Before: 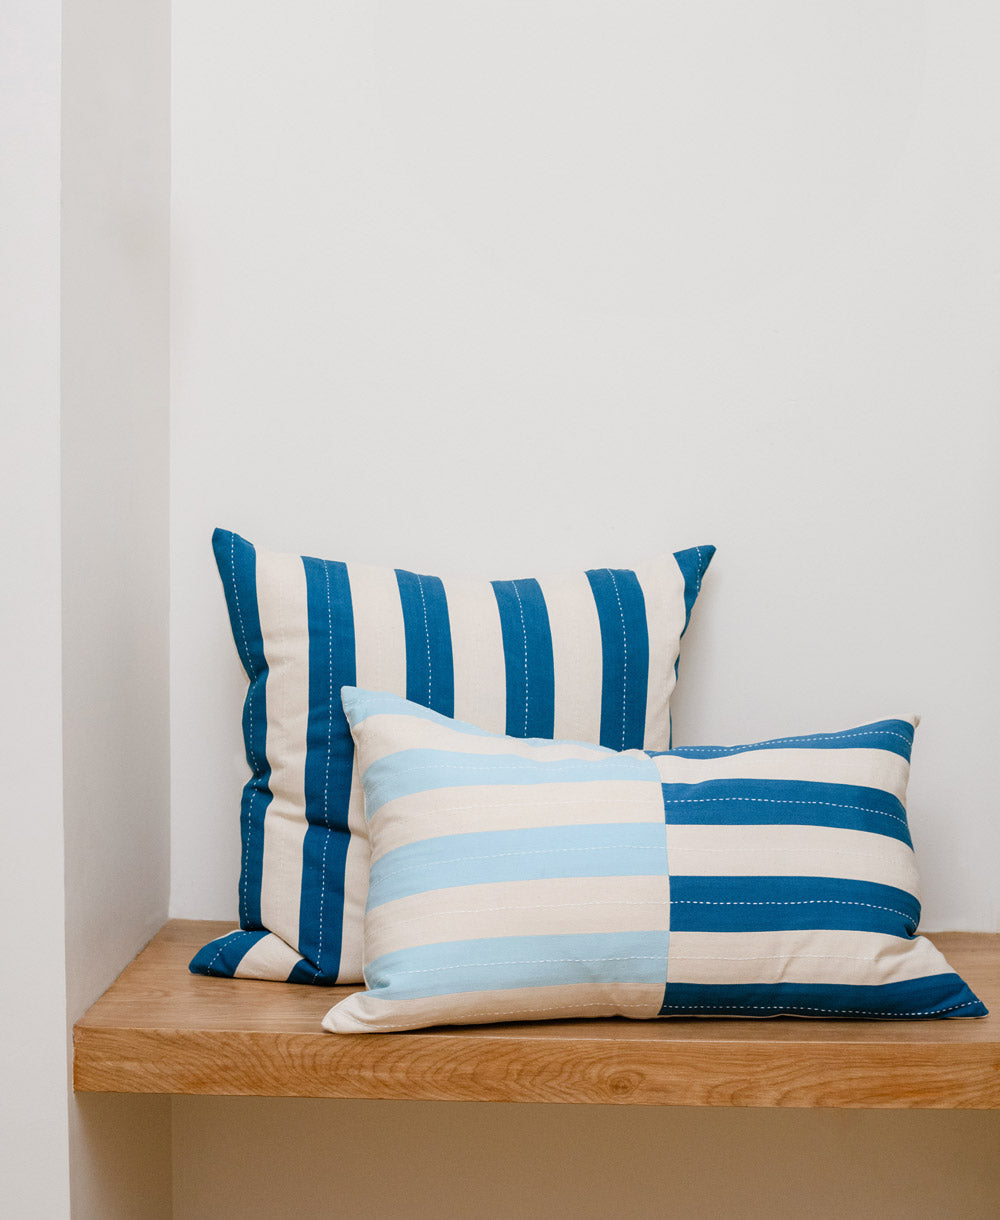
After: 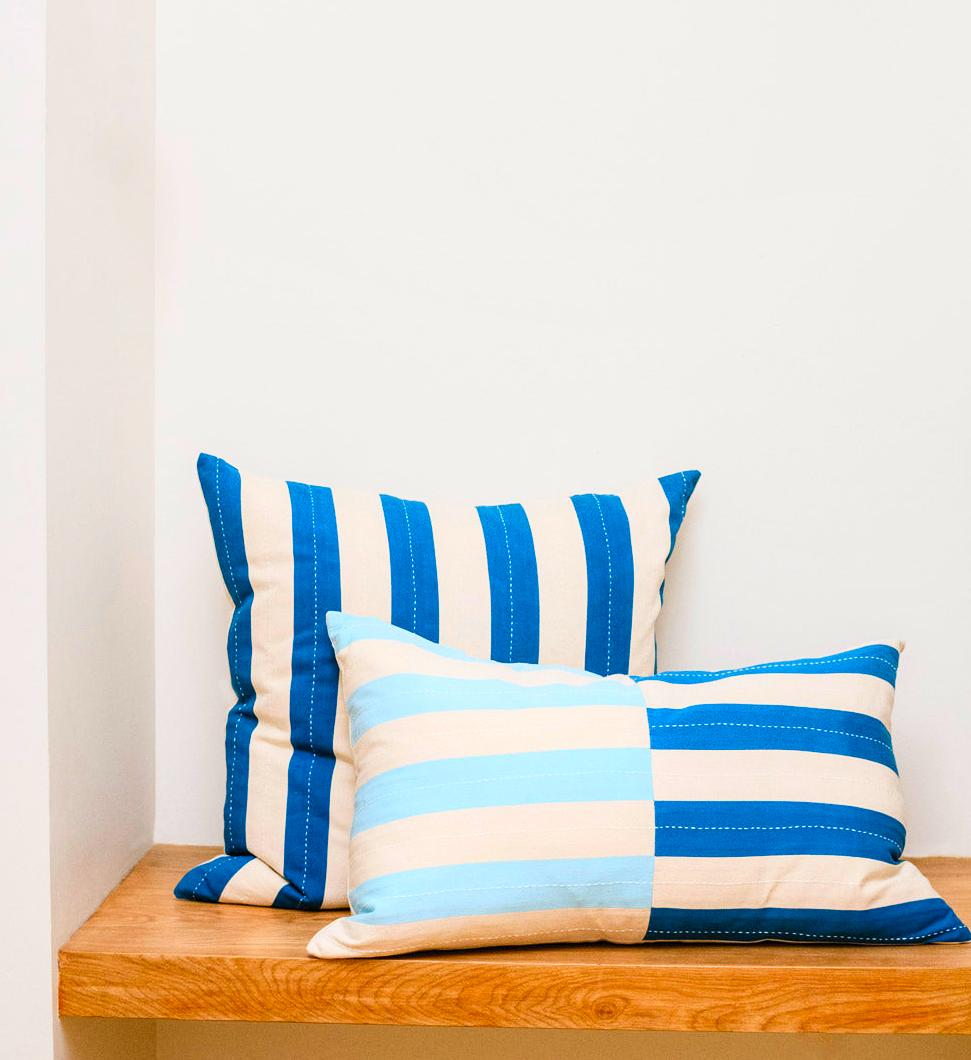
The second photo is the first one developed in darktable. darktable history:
contrast brightness saturation: contrast 0.204, brightness 0.192, saturation 0.786
local contrast: highlights 104%, shadows 98%, detail 119%, midtone range 0.2
crop: left 1.506%, top 6.149%, right 1.296%, bottom 6.915%
